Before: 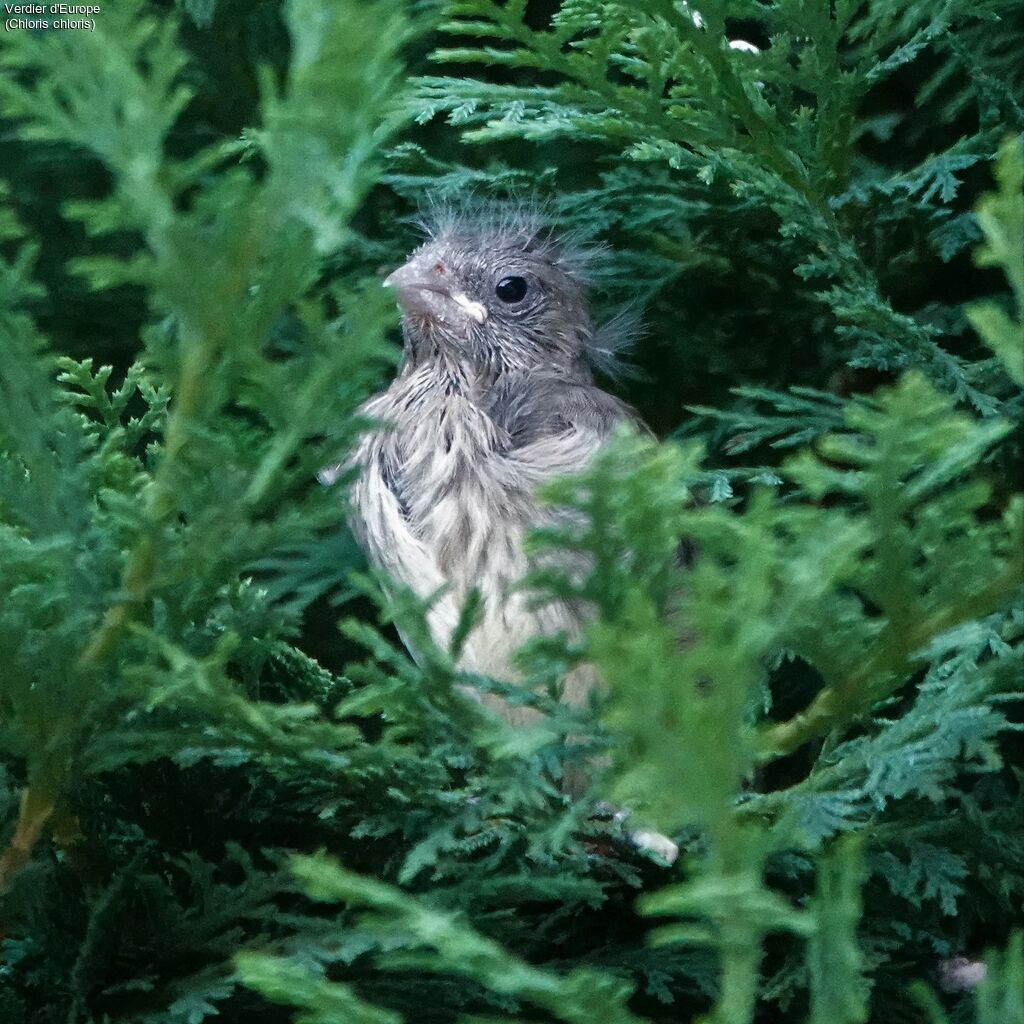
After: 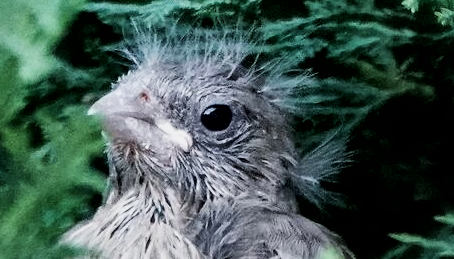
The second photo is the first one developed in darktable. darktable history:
crop: left 28.82%, top 16.88%, right 26.774%, bottom 57.827%
filmic rgb: black relative exposure -7.4 EV, white relative exposure 4.84 EV, hardness 3.4, iterations of high-quality reconstruction 0
local contrast: mode bilateral grid, contrast 19, coarseness 49, detail 150%, midtone range 0.2
tone equalizer: -8 EV -0.771 EV, -7 EV -0.72 EV, -6 EV -0.624 EV, -5 EV -0.4 EV, -3 EV 0.366 EV, -2 EV 0.6 EV, -1 EV 0.674 EV, +0 EV 0.73 EV, edges refinement/feathering 500, mask exposure compensation -1.57 EV, preserve details no
